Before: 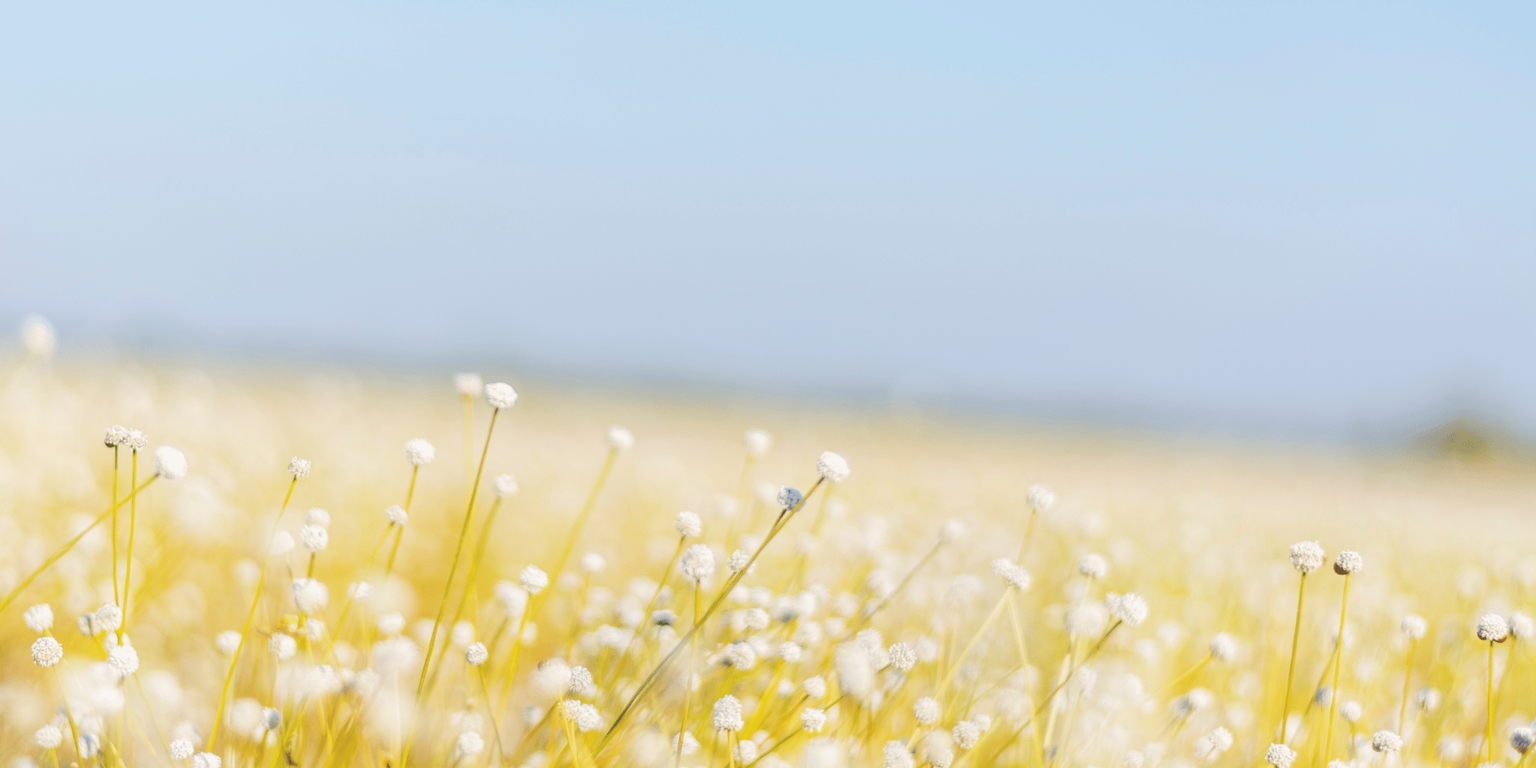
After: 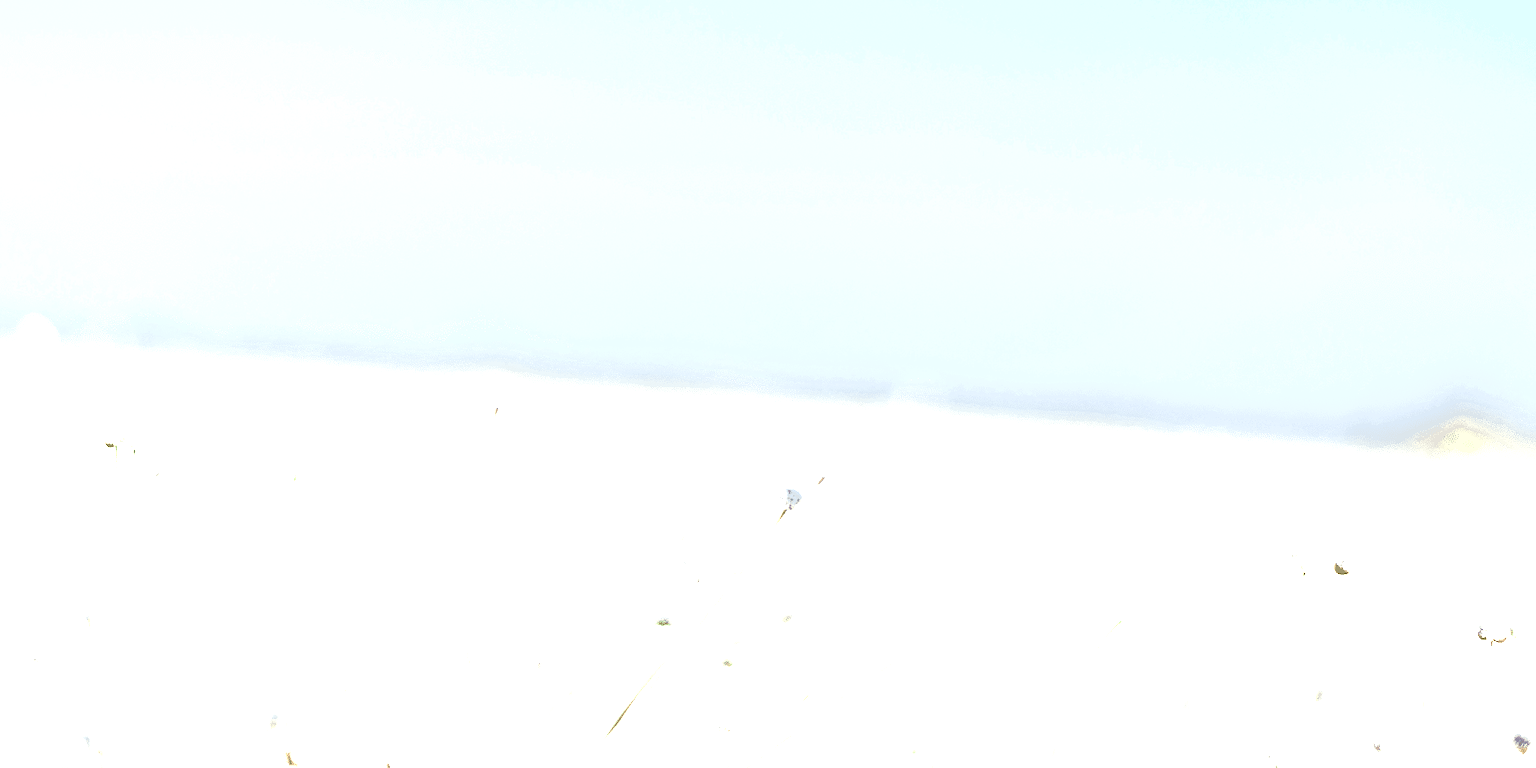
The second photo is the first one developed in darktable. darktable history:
color zones: curves: ch0 [(0.25, 0.667) (0.758, 0.368)]; ch1 [(0.215, 0.245) (0.761, 0.373)]; ch2 [(0.247, 0.554) (0.761, 0.436)]
exposure: black level correction 0.03, exposure 0.323 EV, compensate highlight preservation false
tone equalizer: -8 EV -0.733 EV, -7 EV -0.714 EV, -6 EV -0.6 EV, -5 EV -0.395 EV, -3 EV 0.39 EV, -2 EV 0.6 EV, -1 EV 0.699 EV, +0 EV 0.723 EV
